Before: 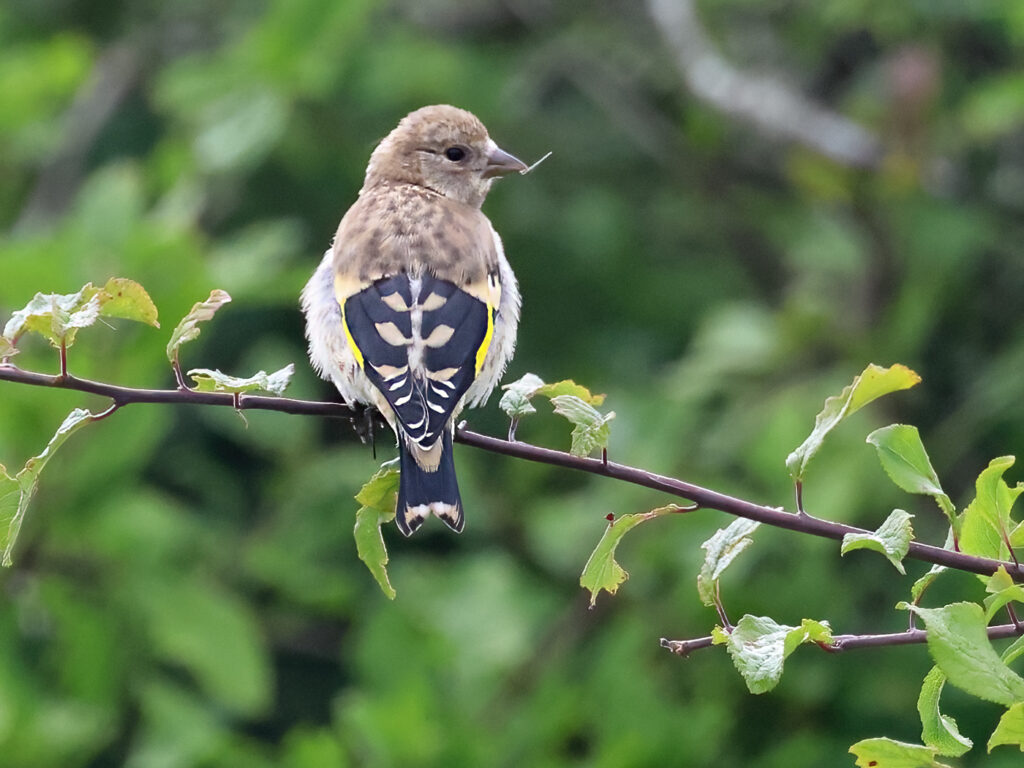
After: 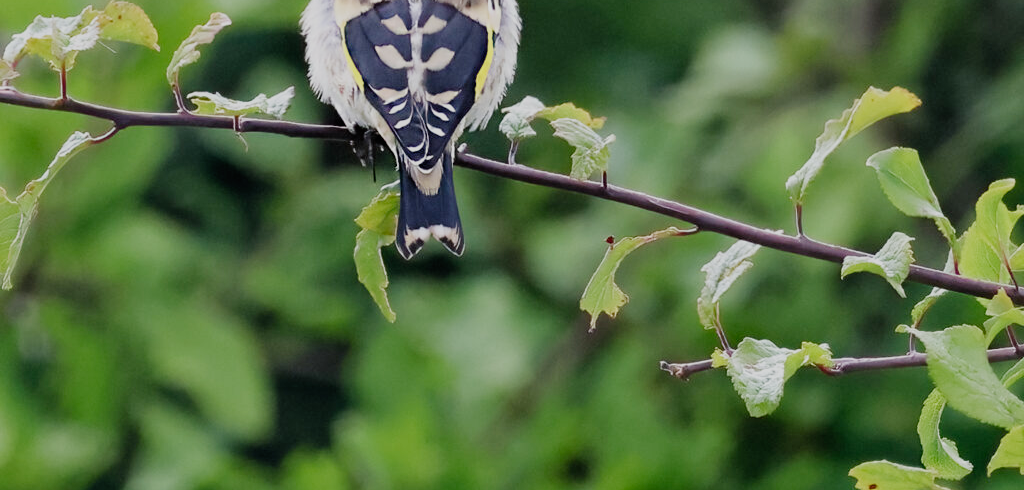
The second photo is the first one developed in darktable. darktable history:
filmic rgb: black relative exposure -7.65 EV, white relative exposure 4.56 EV, hardness 3.61, preserve chrominance no, color science v5 (2021)
crop and rotate: top 36.166%
